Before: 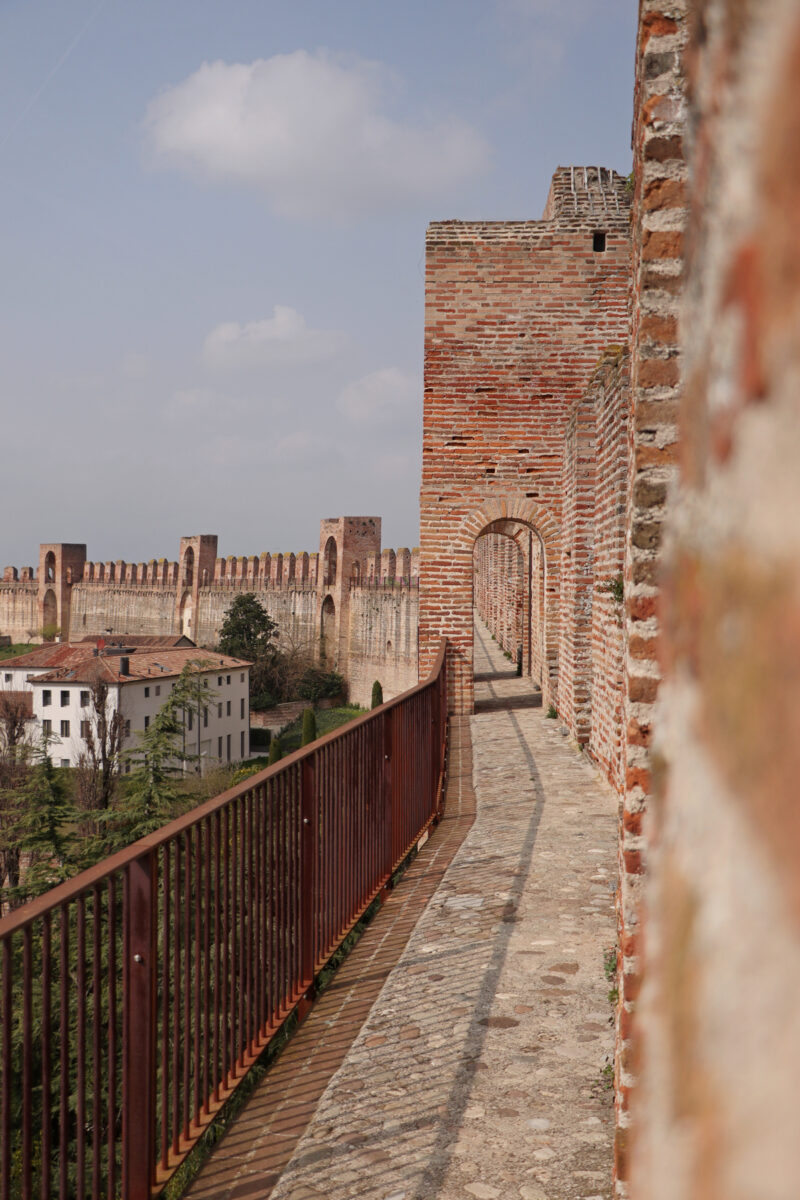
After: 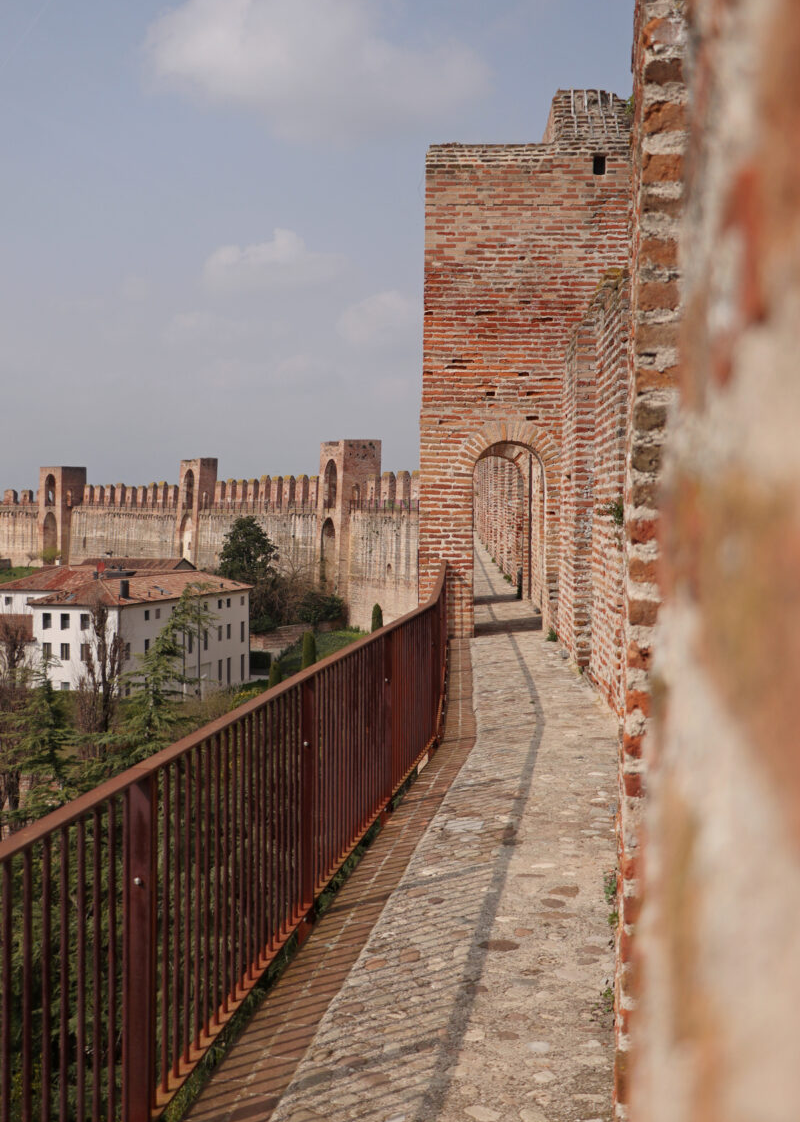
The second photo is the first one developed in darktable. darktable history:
crop and rotate: top 6.472%
